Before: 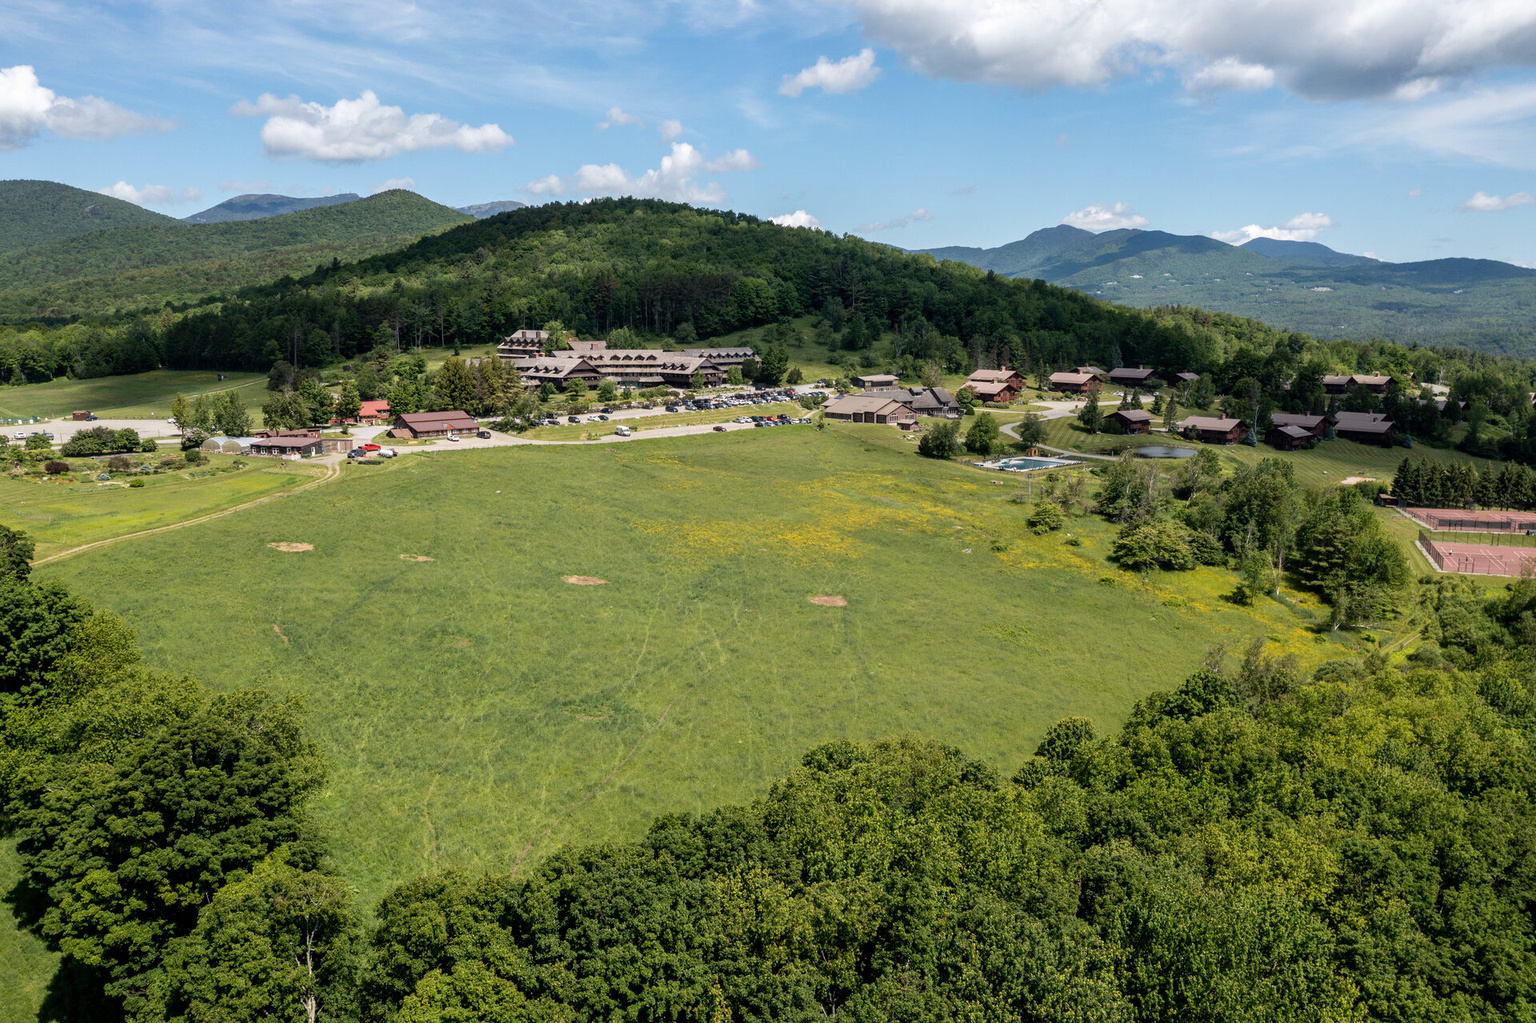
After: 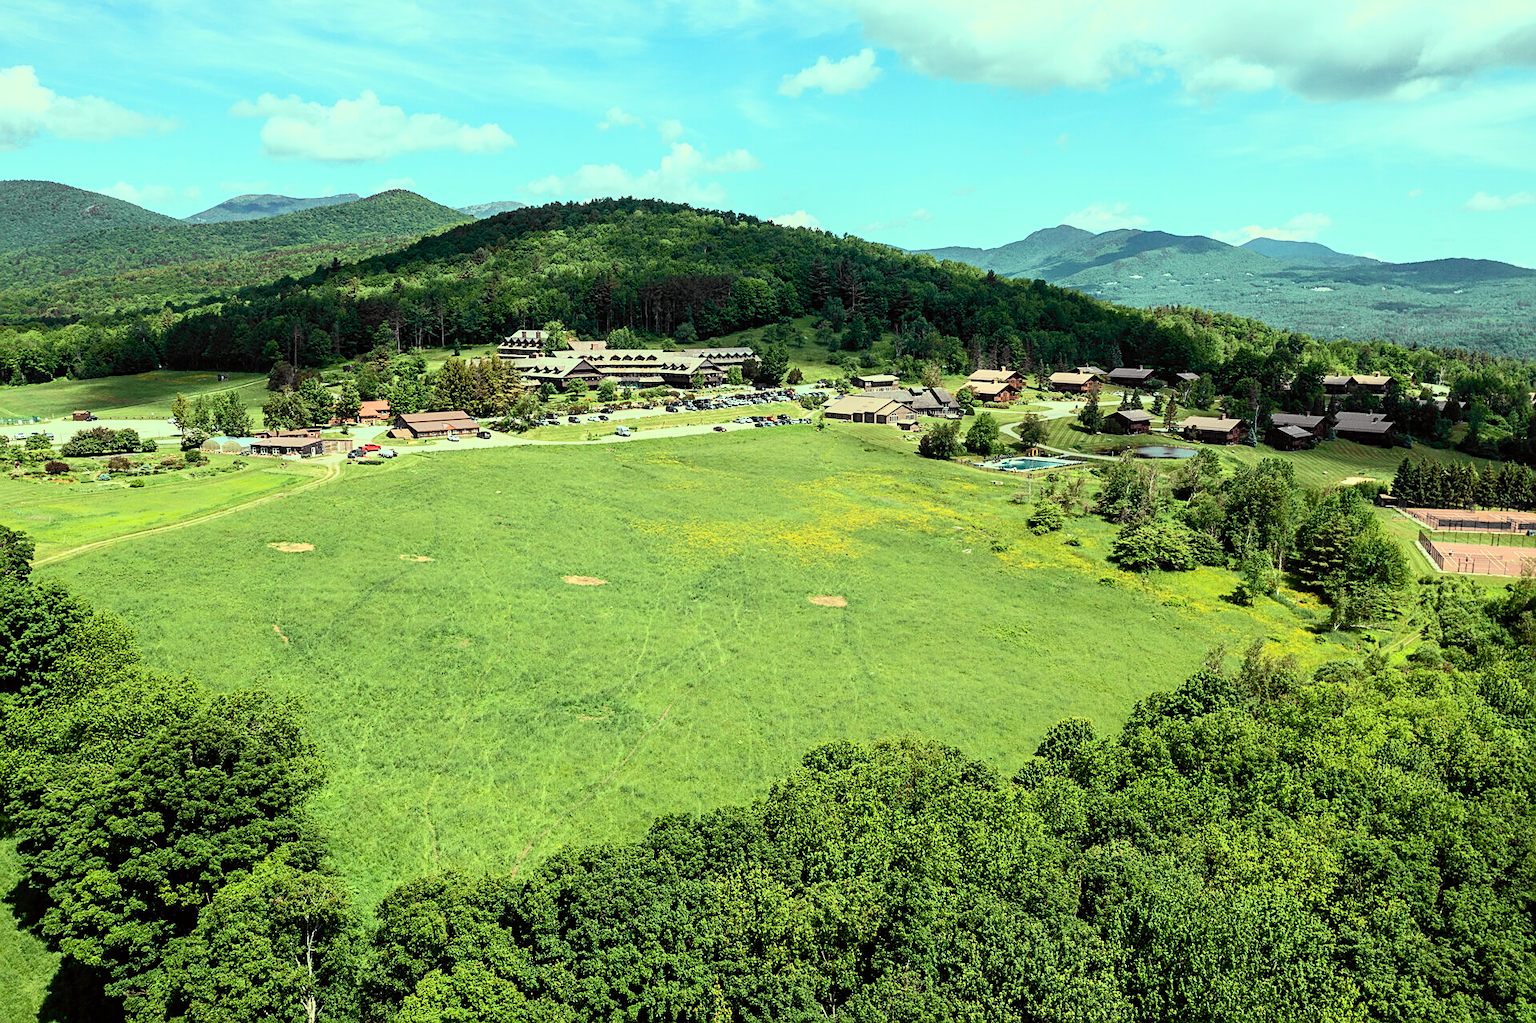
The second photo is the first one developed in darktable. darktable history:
color balance rgb: highlights gain › luminance 15.669%, highlights gain › chroma 6.948%, highlights gain › hue 123.43°, perceptual saturation grading › global saturation 0.8%
sharpen: on, module defaults
tone curve: curves: ch0 [(0, 0) (0.055, 0.05) (0.258, 0.287) (0.434, 0.526) (0.517, 0.648) (0.745, 0.874) (1, 1)]; ch1 [(0, 0) (0.346, 0.307) (0.418, 0.383) (0.46, 0.439) (0.482, 0.493) (0.502, 0.503) (0.517, 0.514) (0.55, 0.561) (0.588, 0.603) (0.646, 0.688) (1, 1)]; ch2 [(0, 0) (0.346, 0.34) (0.431, 0.45) (0.485, 0.499) (0.5, 0.503) (0.527, 0.525) (0.545, 0.562) (0.679, 0.706) (1, 1)], color space Lab, independent channels, preserve colors none
